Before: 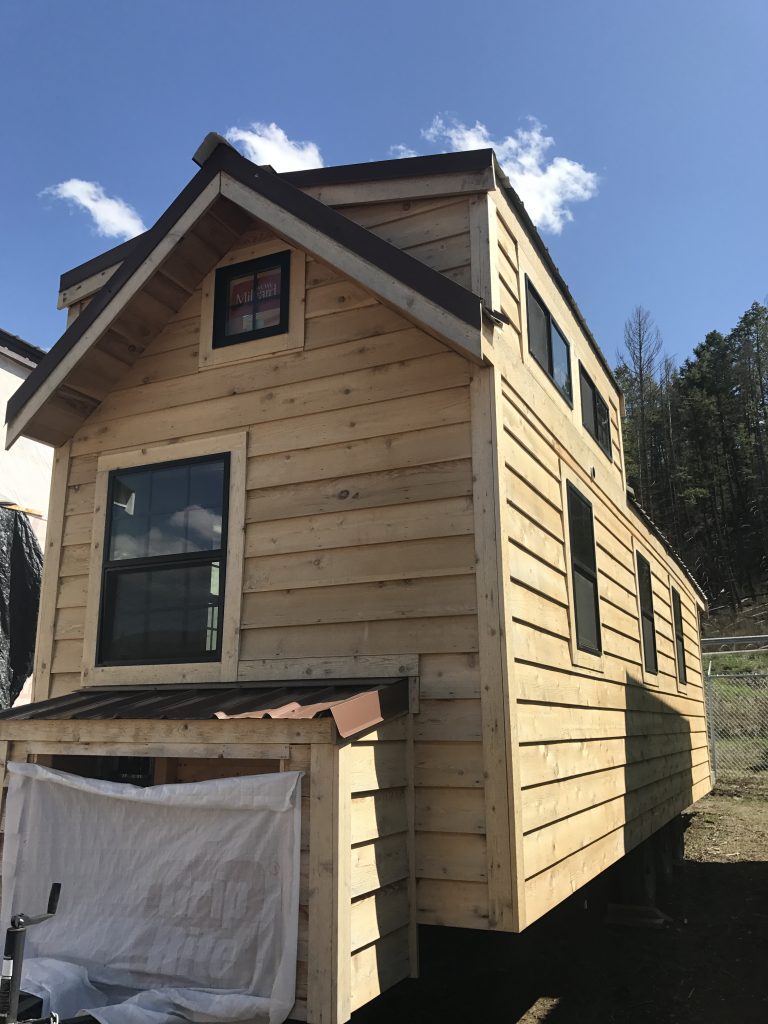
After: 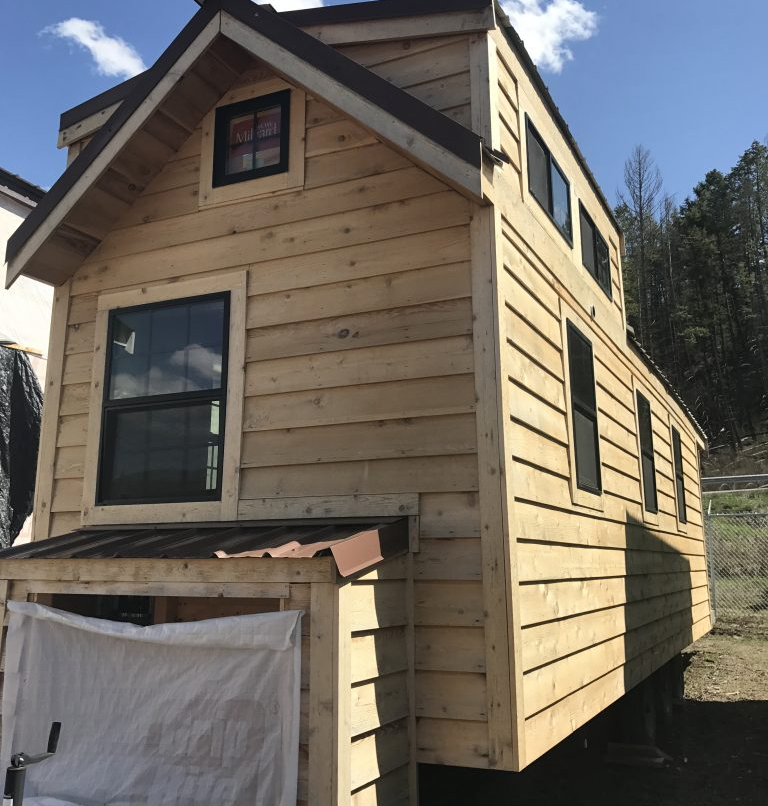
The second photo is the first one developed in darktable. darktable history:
shadows and highlights: soften with gaussian
crop and rotate: top 15.808%, bottom 5.406%
